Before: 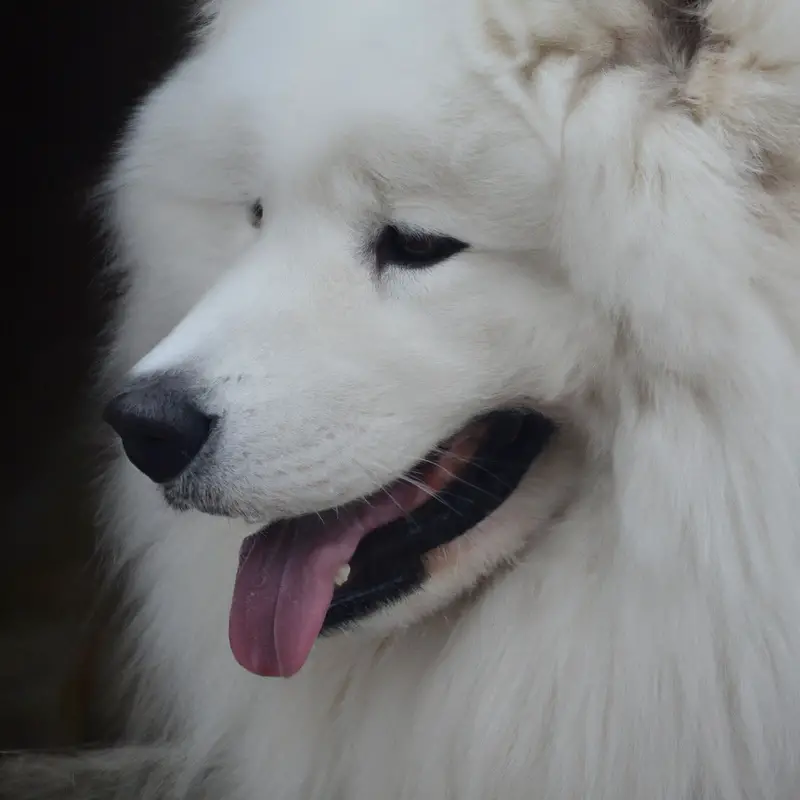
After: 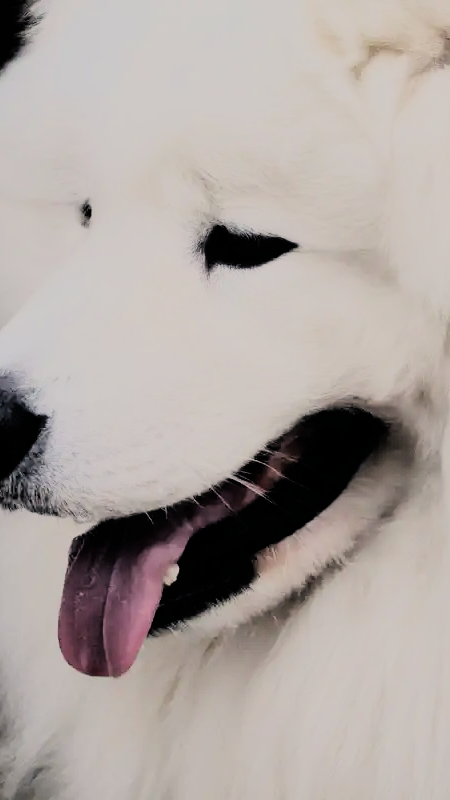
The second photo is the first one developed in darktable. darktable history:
crop: left 21.496%, right 22.254%
color correction: highlights a* 3.84, highlights b* 5.07
rgb curve: curves: ch0 [(0, 0) (0.21, 0.15) (0.24, 0.21) (0.5, 0.75) (0.75, 0.96) (0.89, 0.99) (1, 1)]; ch1 [(0, 0.02) (0.21, 0.13) (0.25, 0.2) (0.5, 0.67) (0.75, 0.9) (0.89, 0.97) (1, 1)]; ch2 [(0, 0.02) (0.21, 0.13) (0.25, 0.2) (0.5, 0.67) (0.75, 0.9) (0.89, 0.97) (1, 1)], compensate middle gray true
filmic rgb: black relative exposure -7.15 EV, white relative exposure 5.36 EV, hardness 3.02
